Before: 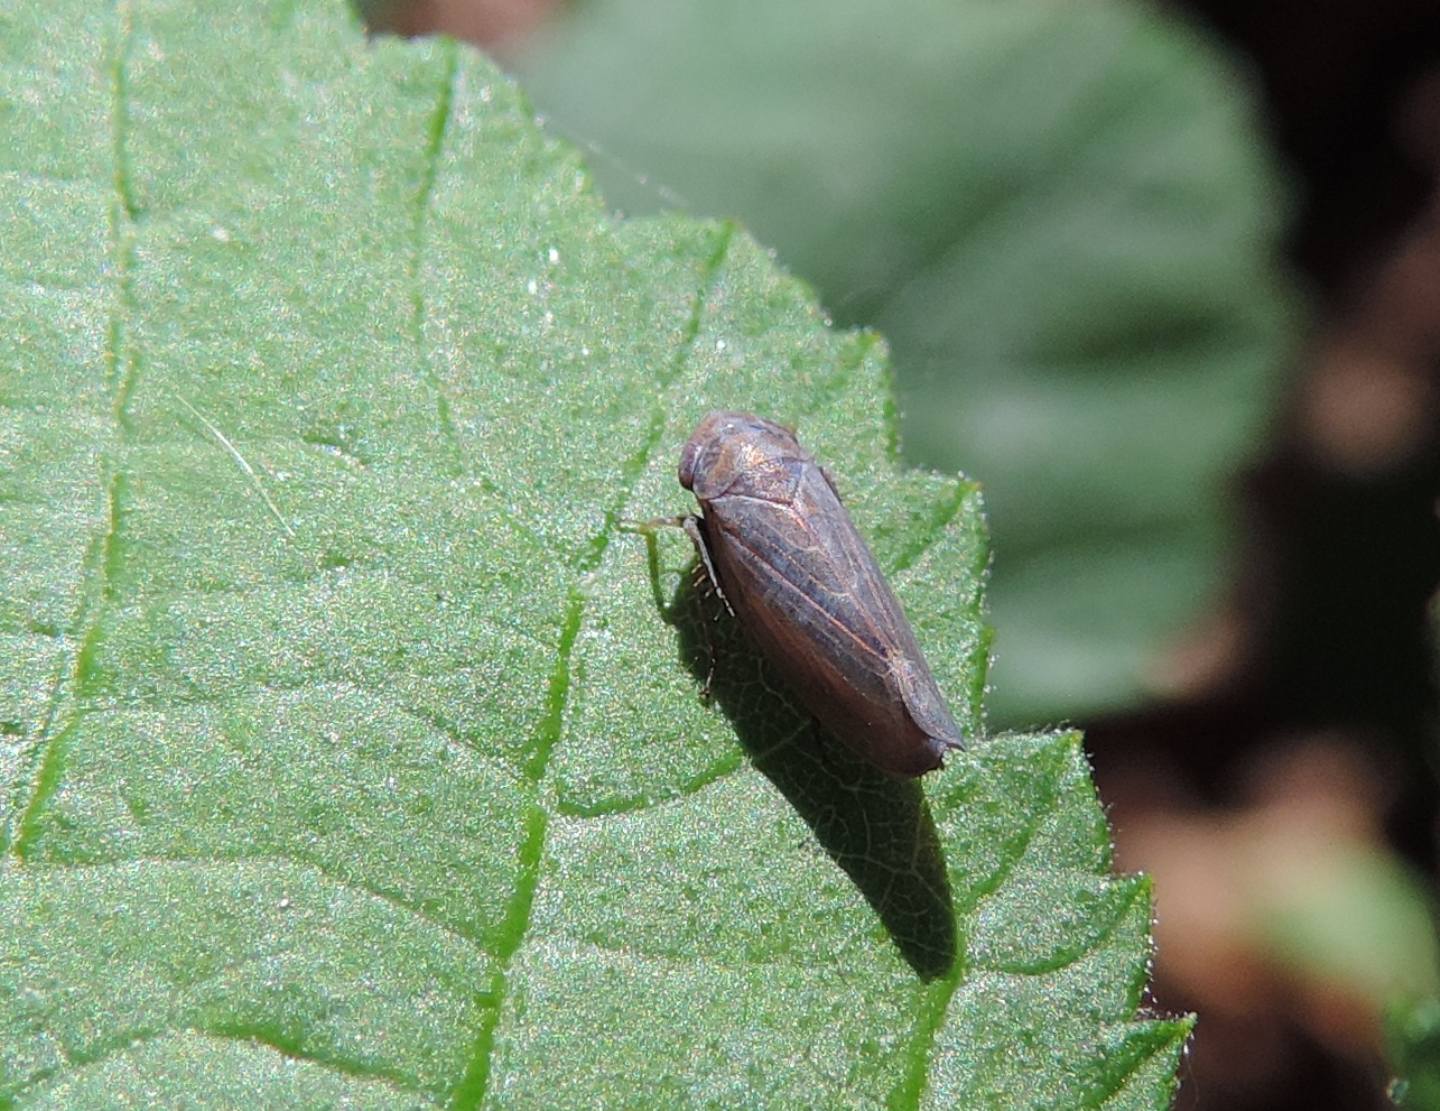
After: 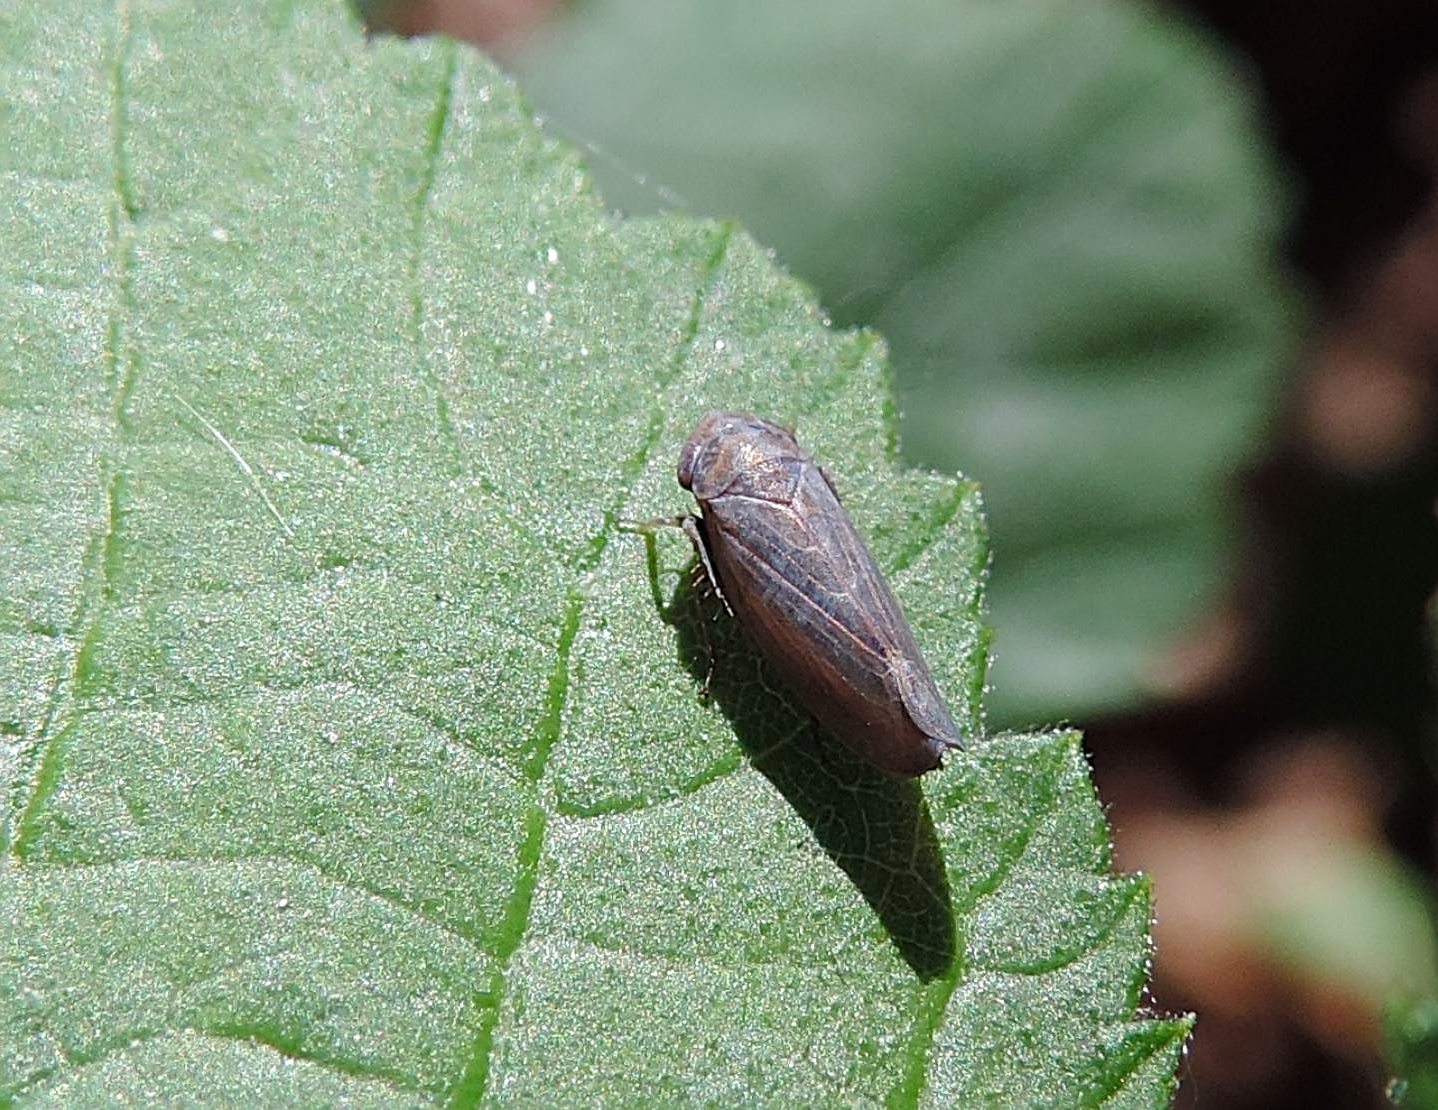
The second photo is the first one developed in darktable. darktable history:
crop: left 0.09%
sharpen: radius 3.973
color balance rgb: shadows lift › chroma 0.679%, shadows lift › hue 115.83°, perceptual saturation grading › global saturation -0.013%, perceptual saturation grading › highlights -31.851%, perceptual saturation grading › mid-tones 5.236%, perceptual saturation grading › shadows 18.422%, global vibrance 9.743%
